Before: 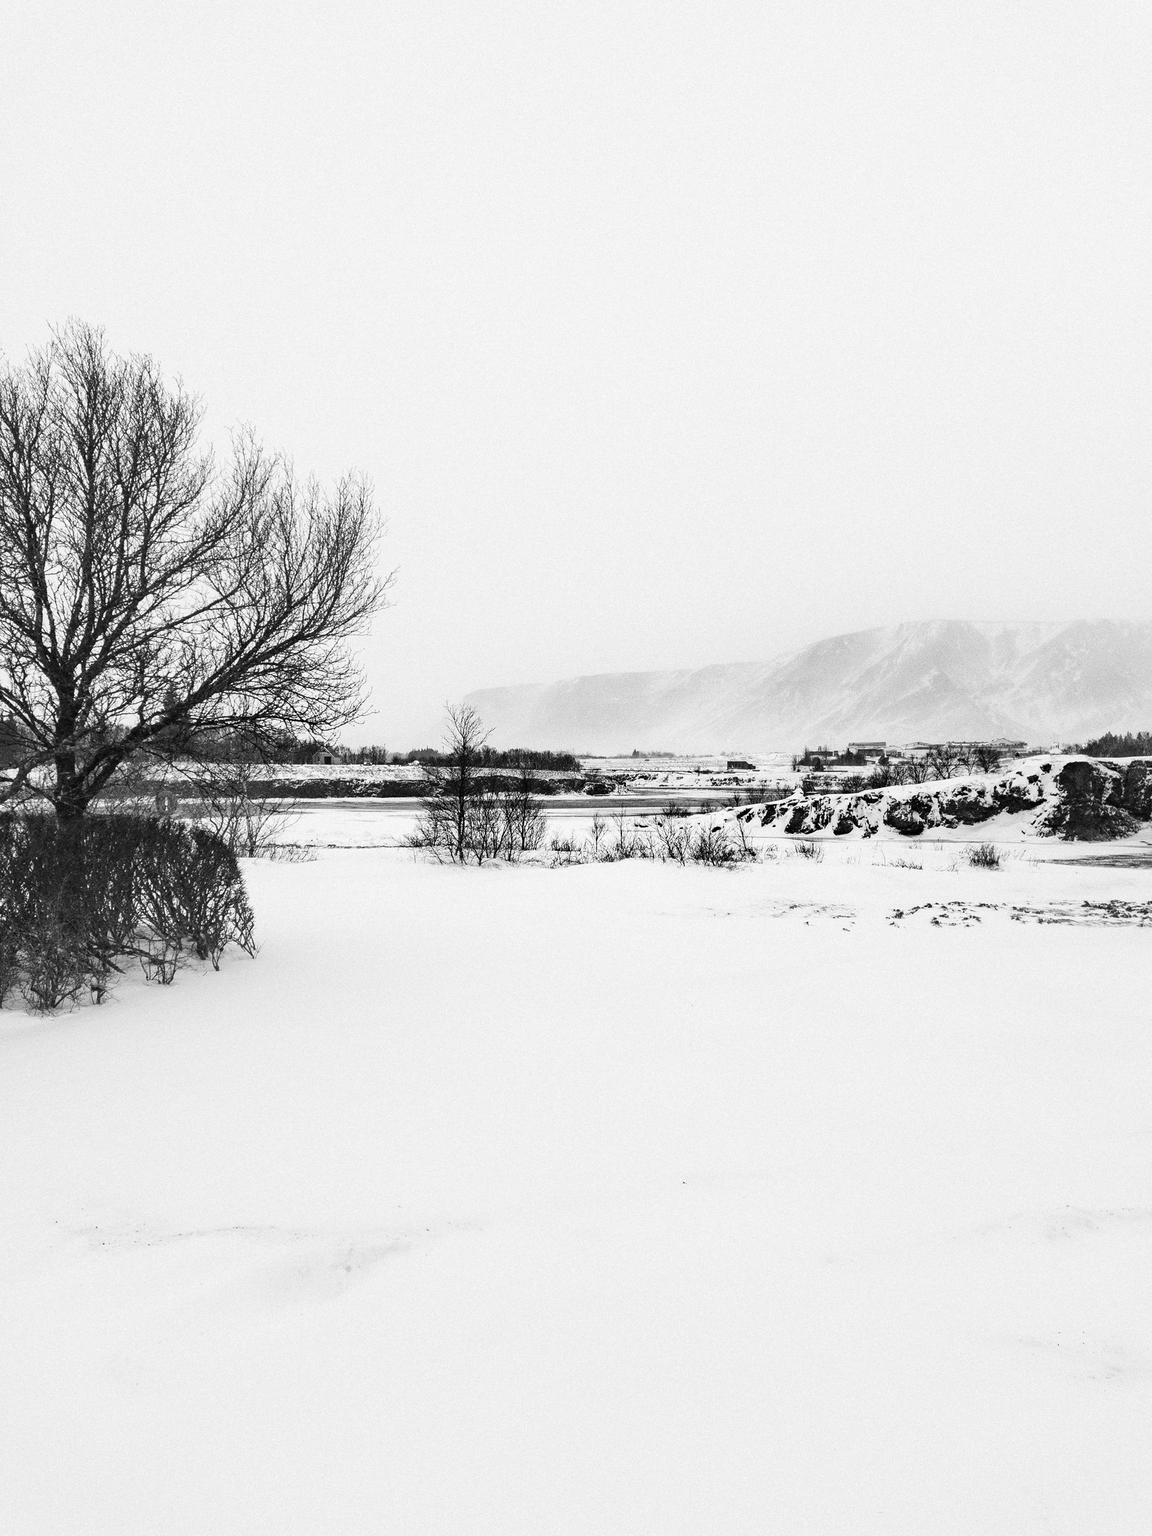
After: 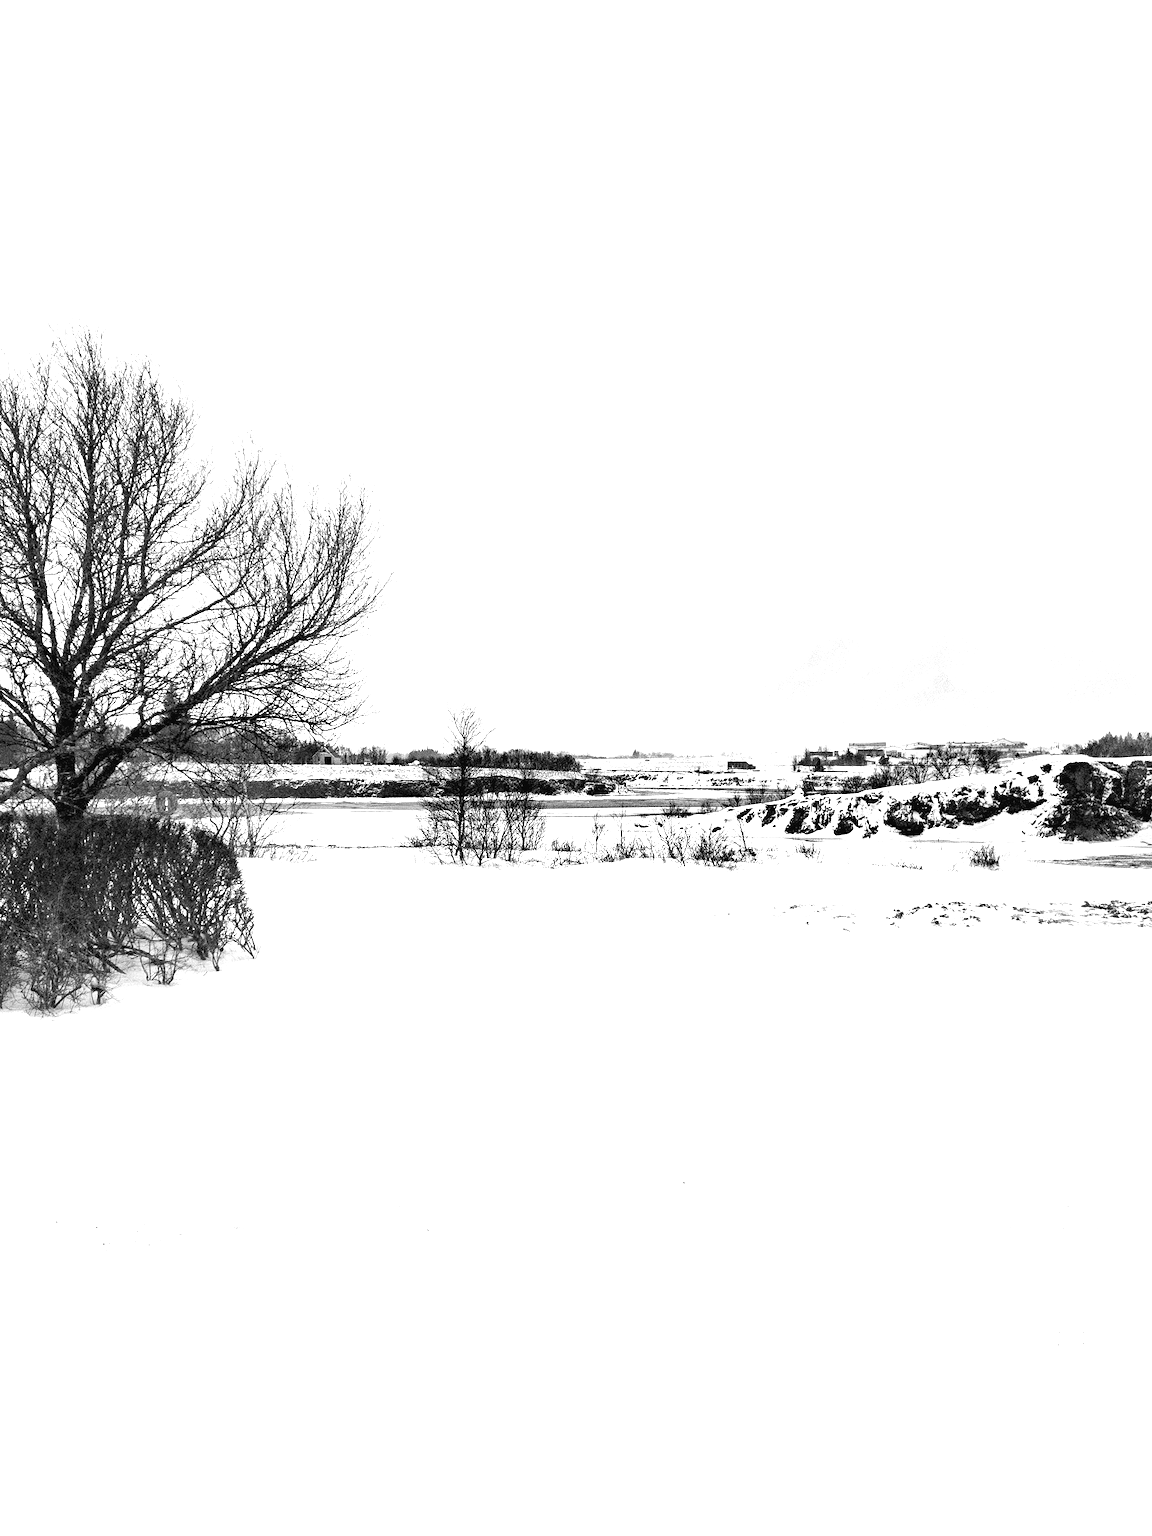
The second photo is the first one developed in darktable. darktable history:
contrast brightness saturation: contrast -0.052, saturation -0.405
exposure: black level correction 0.01, exposure 1 EV, compensate highlight preservation false
tone equalizer: -7 EV 0.175 EV, -6 EV 0.14 EV, -5 EV 0.06 EV, -4 EV 0.036 EV, -2 EV -0.038 EV, -1 EV -0.04 EV, +0 EV -0.085 EV
